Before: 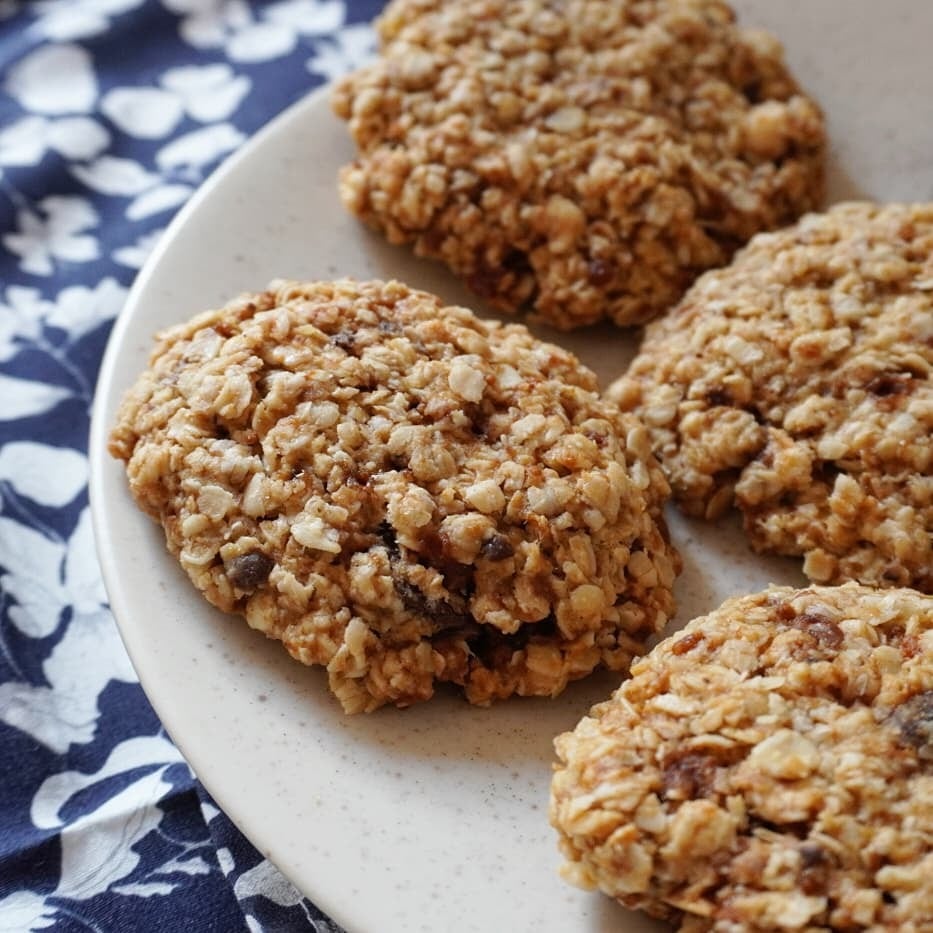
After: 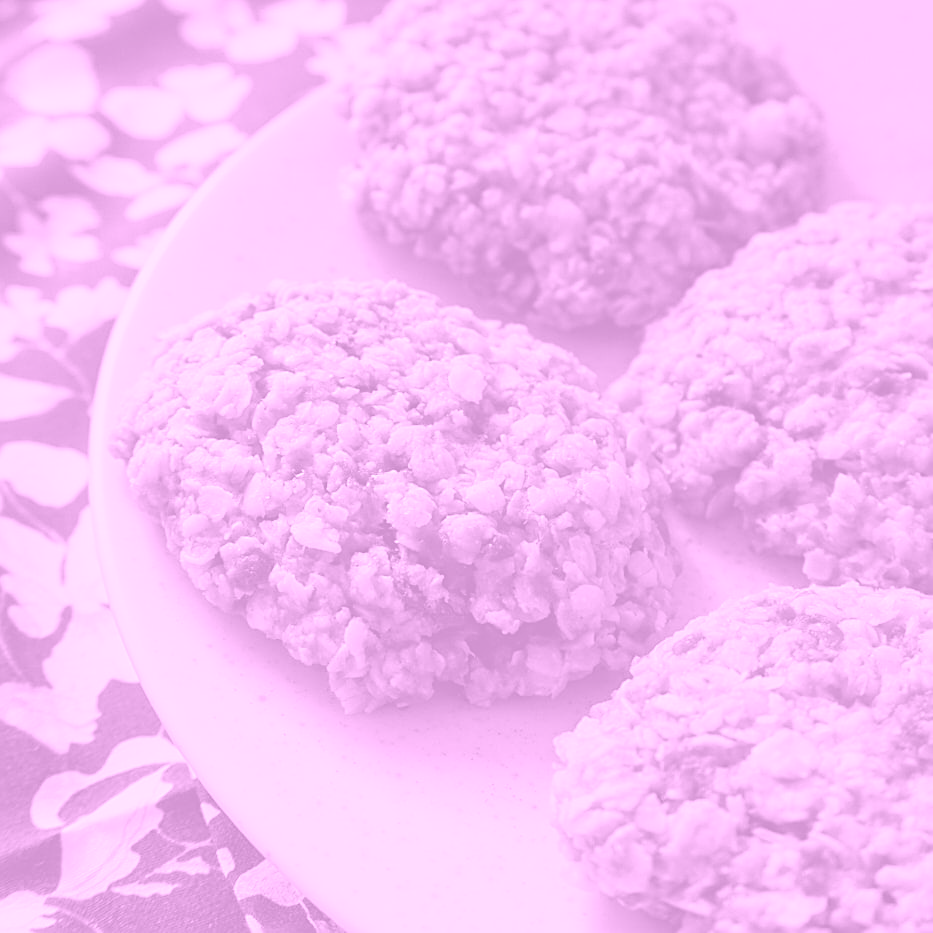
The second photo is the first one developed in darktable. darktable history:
sharpen: on, module defaults
colorize: hue 331.2°, saturation 75%, source mix 30.28%, lightness 70.52%, version 1
